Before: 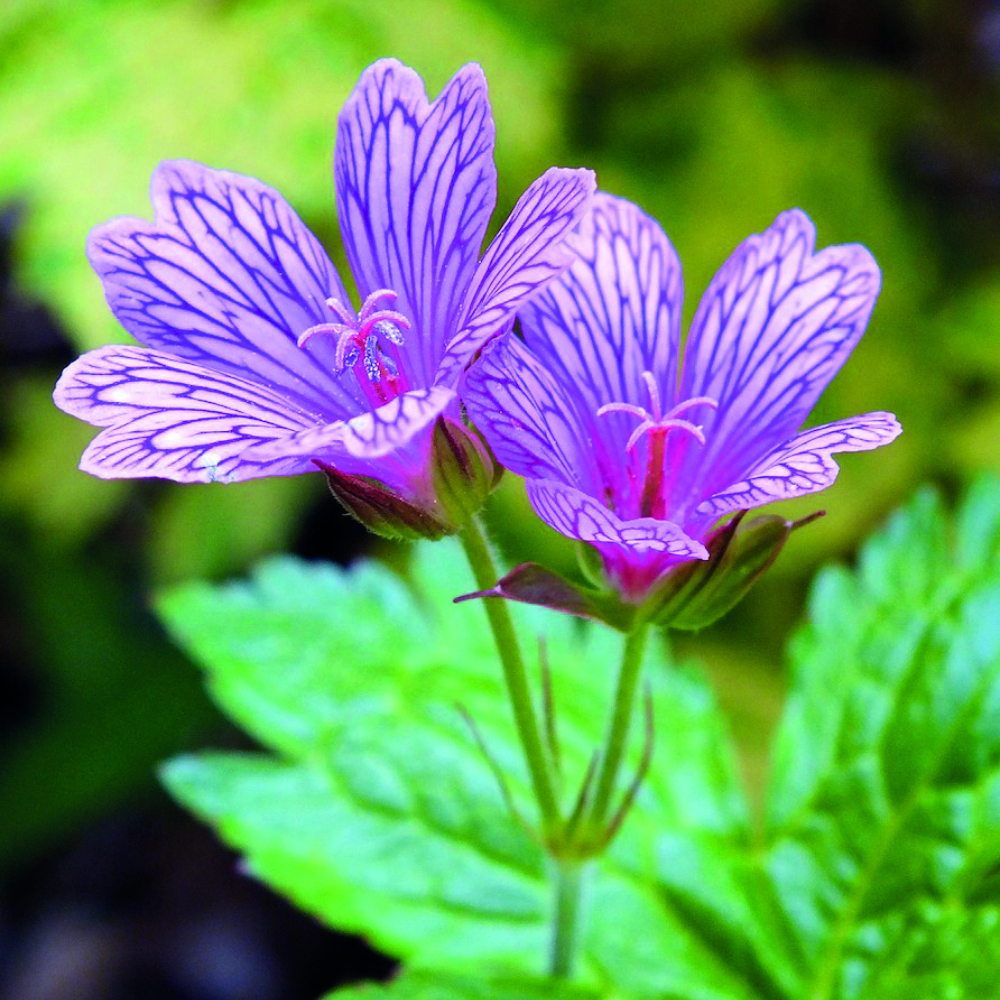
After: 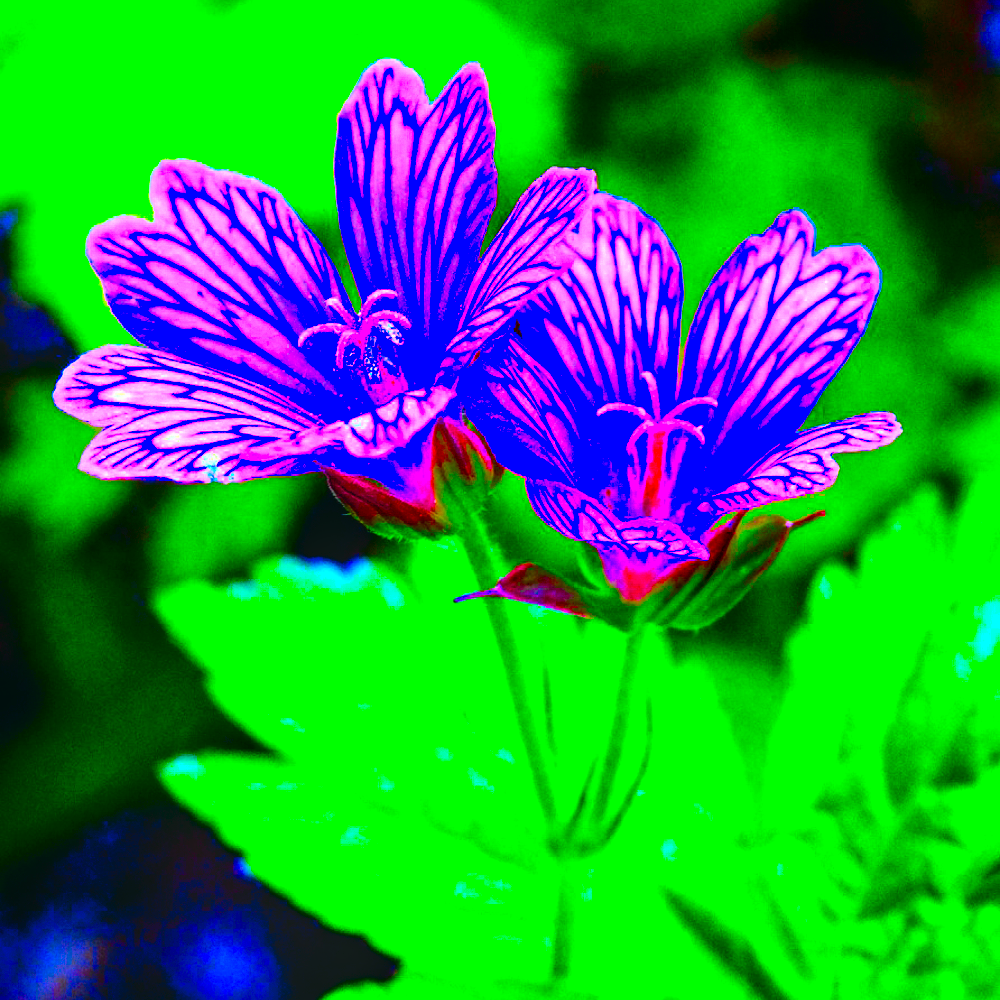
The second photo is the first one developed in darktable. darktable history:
tone curve: curves: ch0 [(0, 0.021) (0.148, 0.076) (0.232, 0.191) (0.398, 0.423) (0.572, 0.672) (0.705, 0.812) (0.877, 0.931) (0.99, 0.987)]; ch1 [(0, 0) (0.377, 0.325) (0.493, 0.486) (0.508, 0.502) (0.515, 0.514) (0.554, 0.586) (0.623, 0.658) (0.701, 0.704) (0.778, 0.751) (1, 1)]; ch2 [(0, 0) (0.431, 0.398) (0.485, 0.486) (0.495, 0.498) (0.511, 0.507) (0.58, 0.66) (0.679, 0.757) (0.749, 0.829) (1, 0.991)], color space Lab, independent channels
haze removal: compatibility mode true, adaptive false
local contrast: on, module defaults
color correction: saturation 3
